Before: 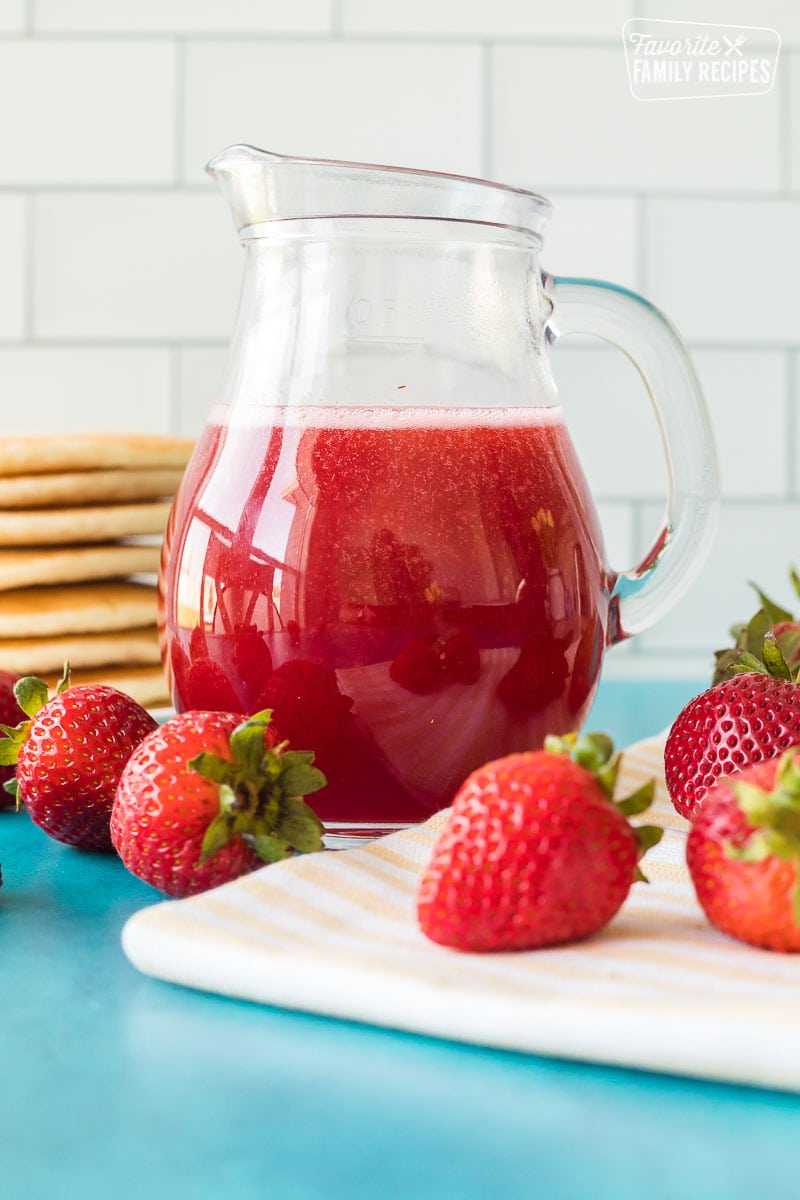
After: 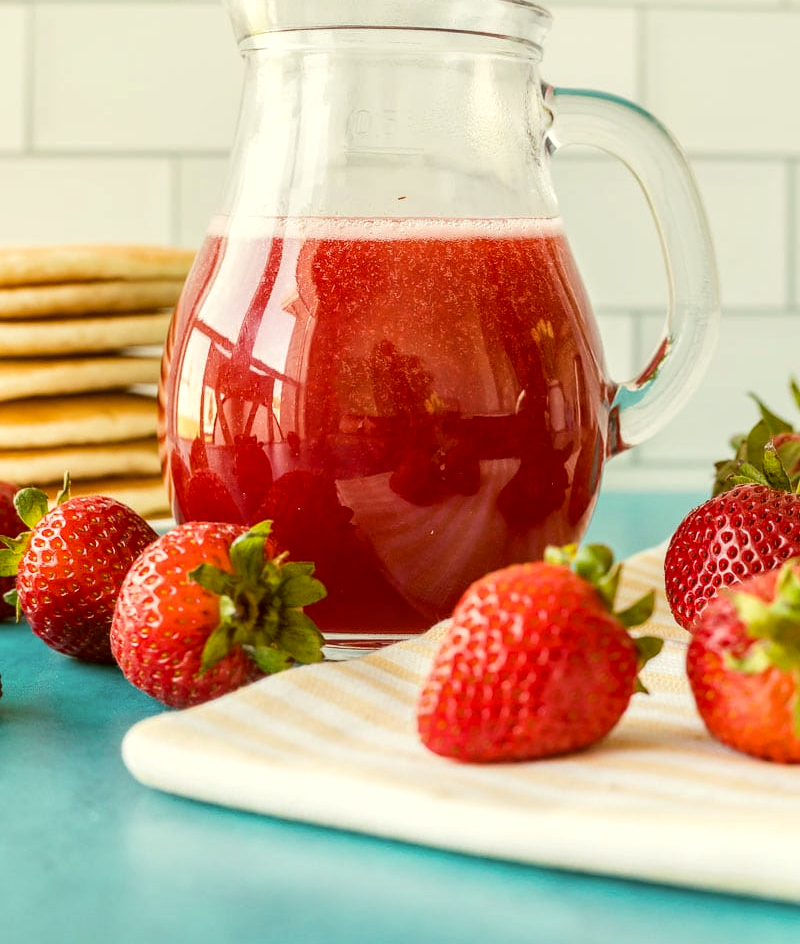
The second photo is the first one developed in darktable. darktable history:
local contrast: on, module defaults
rotate and perspective: automatic cropping off
color correction: highlights a* -1.43, highlights b* 10.12, shadows a* 0.395, shadows b* 19.35
crop and rotate: top 15.774%, bottom 5.506%
